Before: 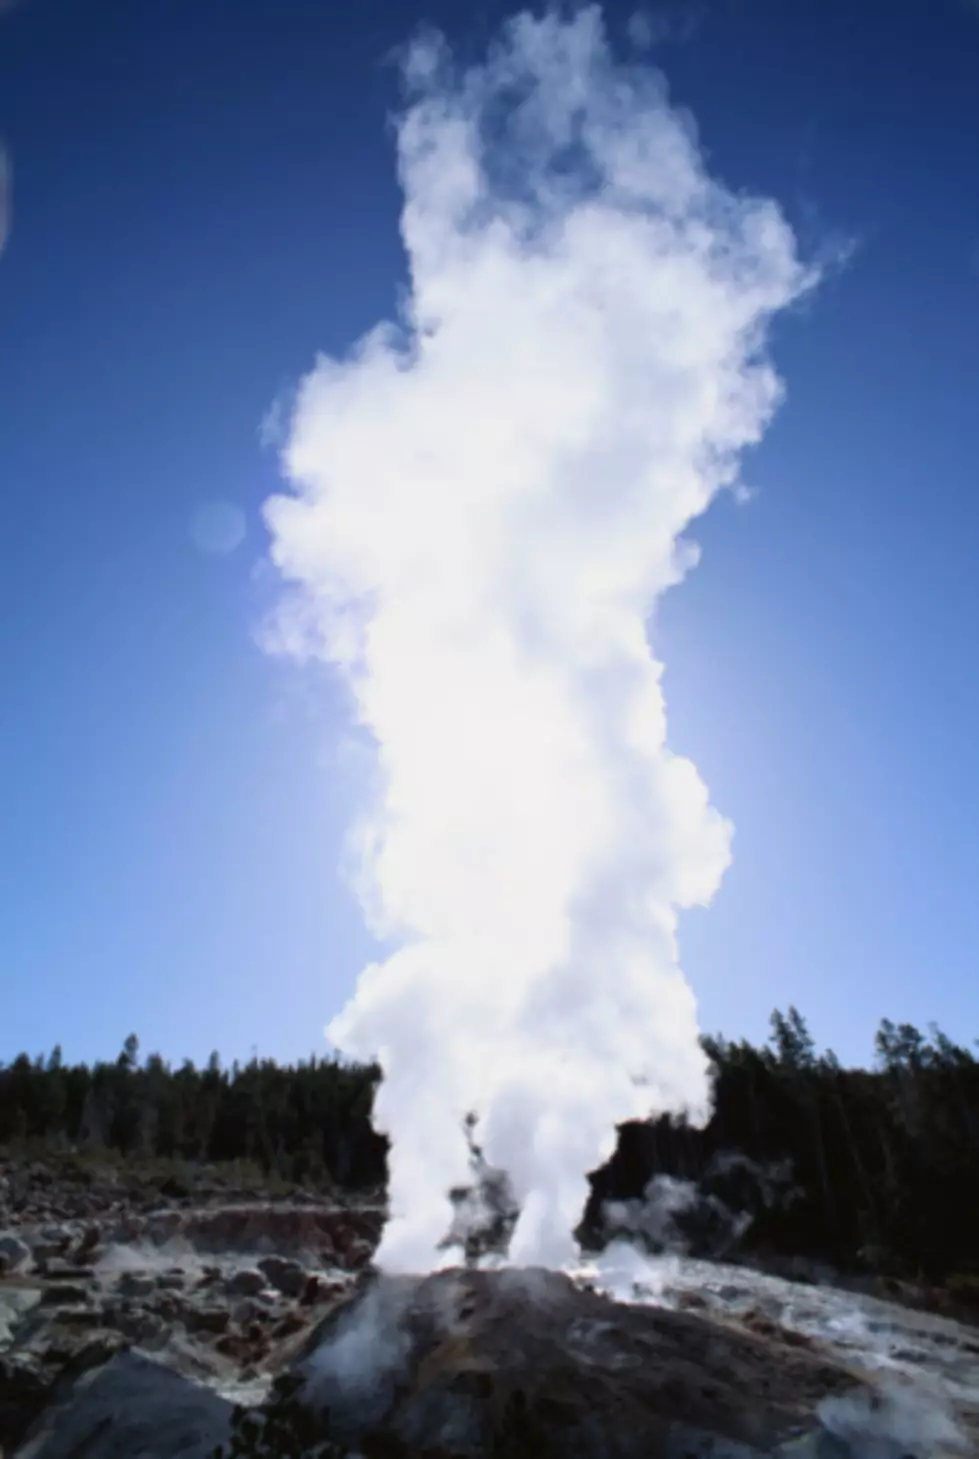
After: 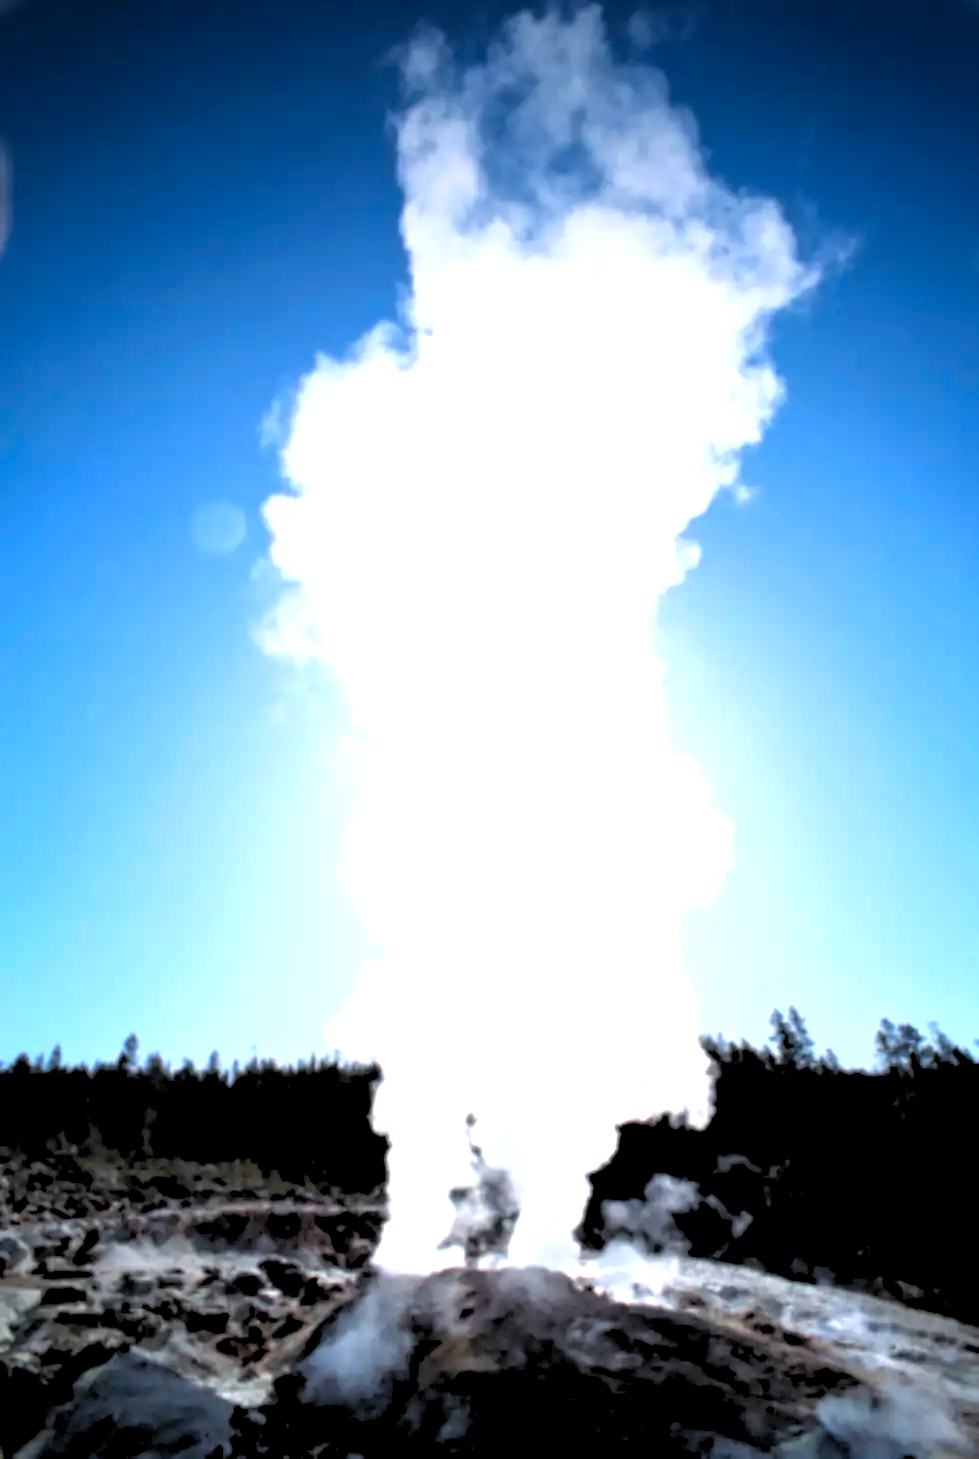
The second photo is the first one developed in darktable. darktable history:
rgb levels: levels [[0.029, 0.461, 0.922], [0, 0.5, 1], [0, 0.5, 1]]
exposure: exposure 0.921 EV, compensate highlight preservation false
vignetting: brightness -0.629, saturation -0.007, center (-0.028, 0.239)
shadows and highlights: shadows 25, highlights -25
color zones: curves: ch1 [(0.263, 0.53) (0.376, 0.287) (0.487, 0.512) (0.748, 0.547) (1, 0.513)]; ch2 [(0.262, 0.45) (0.751, 0.477)], mix 31.98%
